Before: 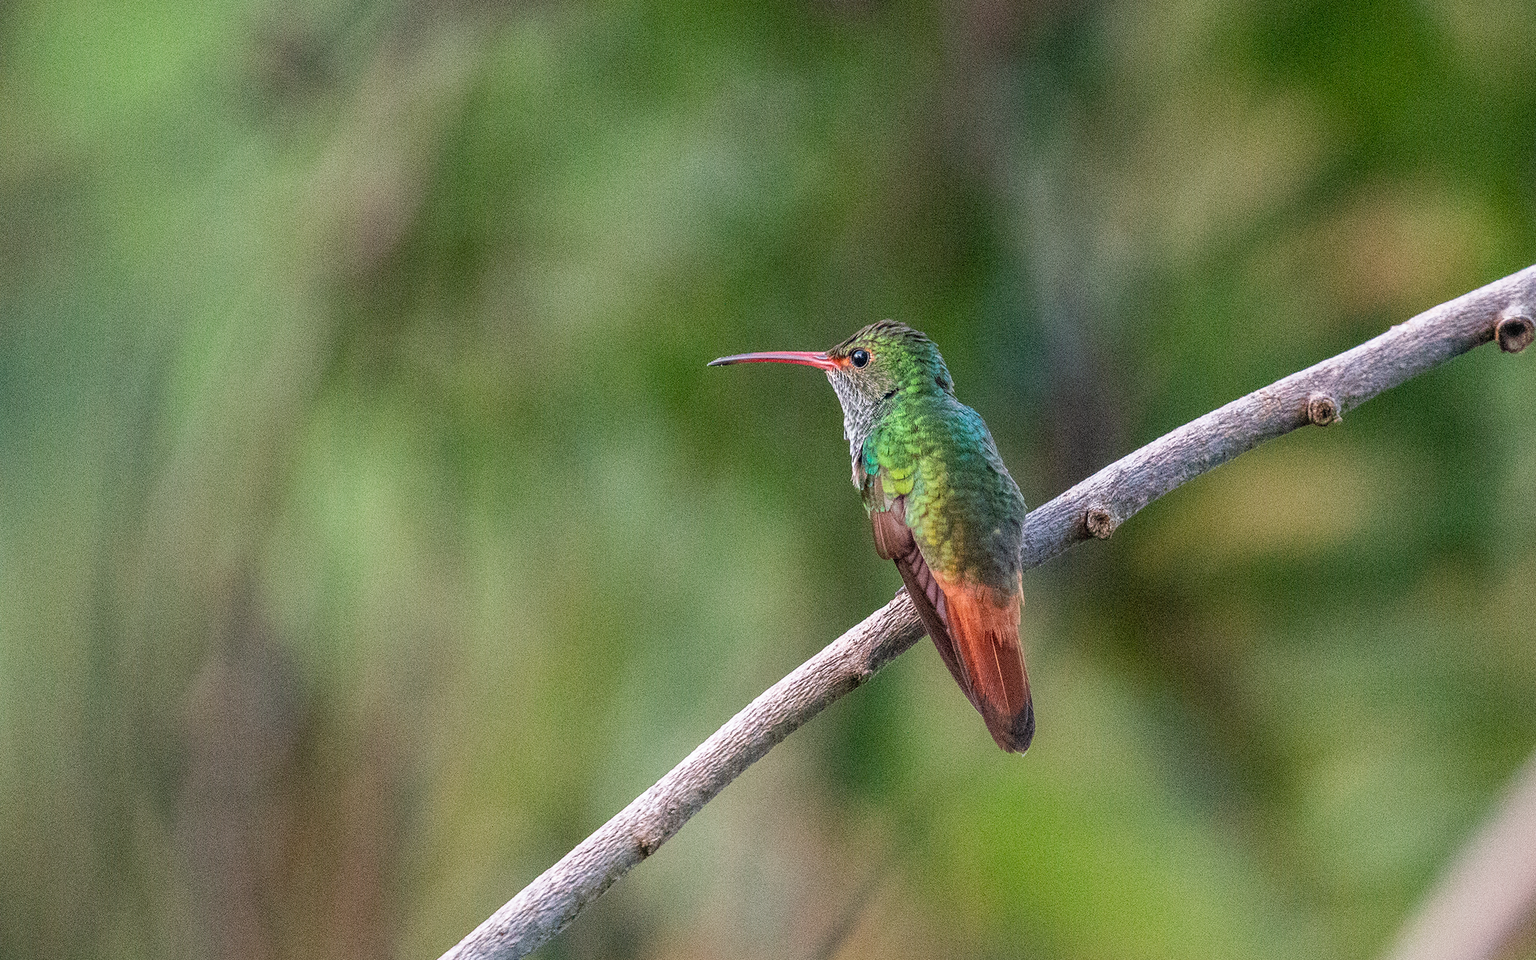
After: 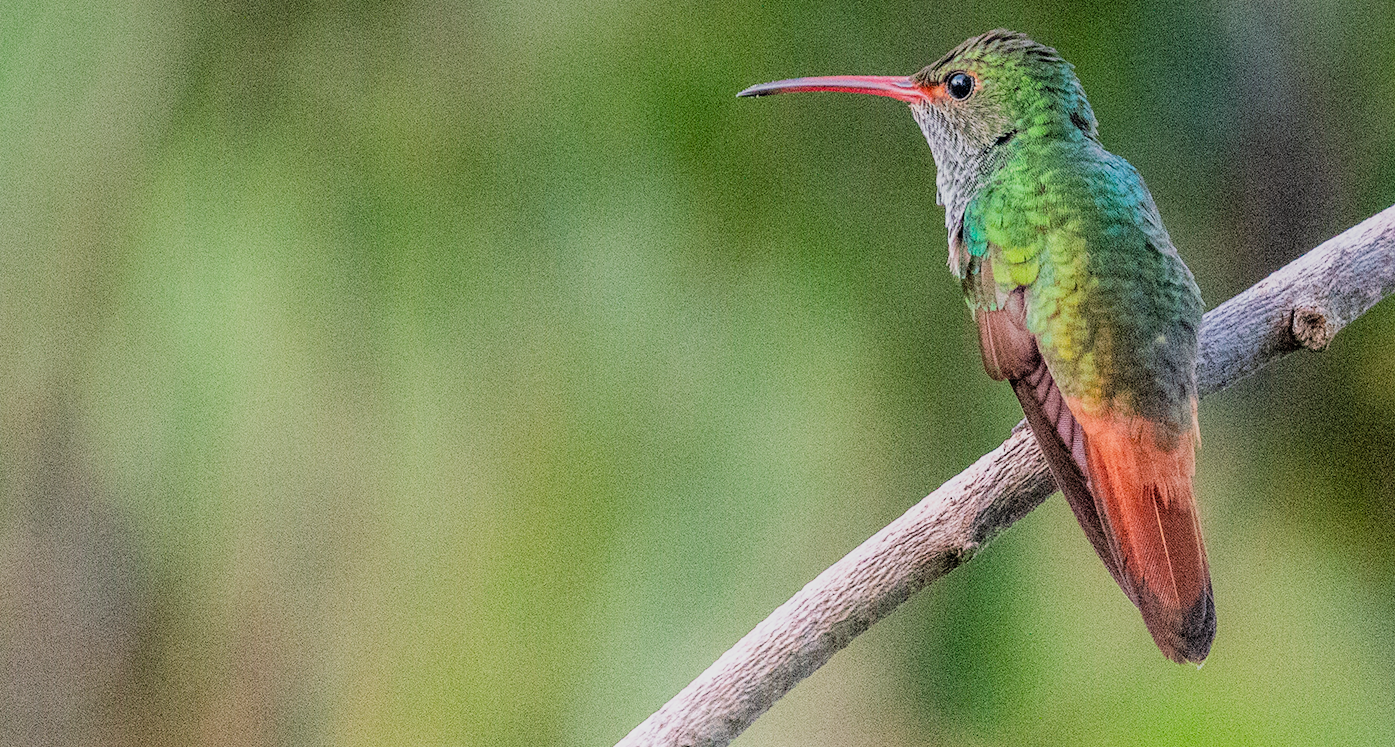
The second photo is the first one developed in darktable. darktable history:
filmic rgb: black relative exposure -6.68 EV, white relative exposure 4.56 EV, hardness 3.25
exposure: black level correction 0, exposure 0.5 EV, compensate exposure bias true, compensate highlight preservation false
contrast brightness saturation: contrast 0.03, brightness 0.06, saturation 0.13
crop: left 13.312%, top 31.28%, right 24.627%, bottom 15.582%
graduated density: on, module defaults
